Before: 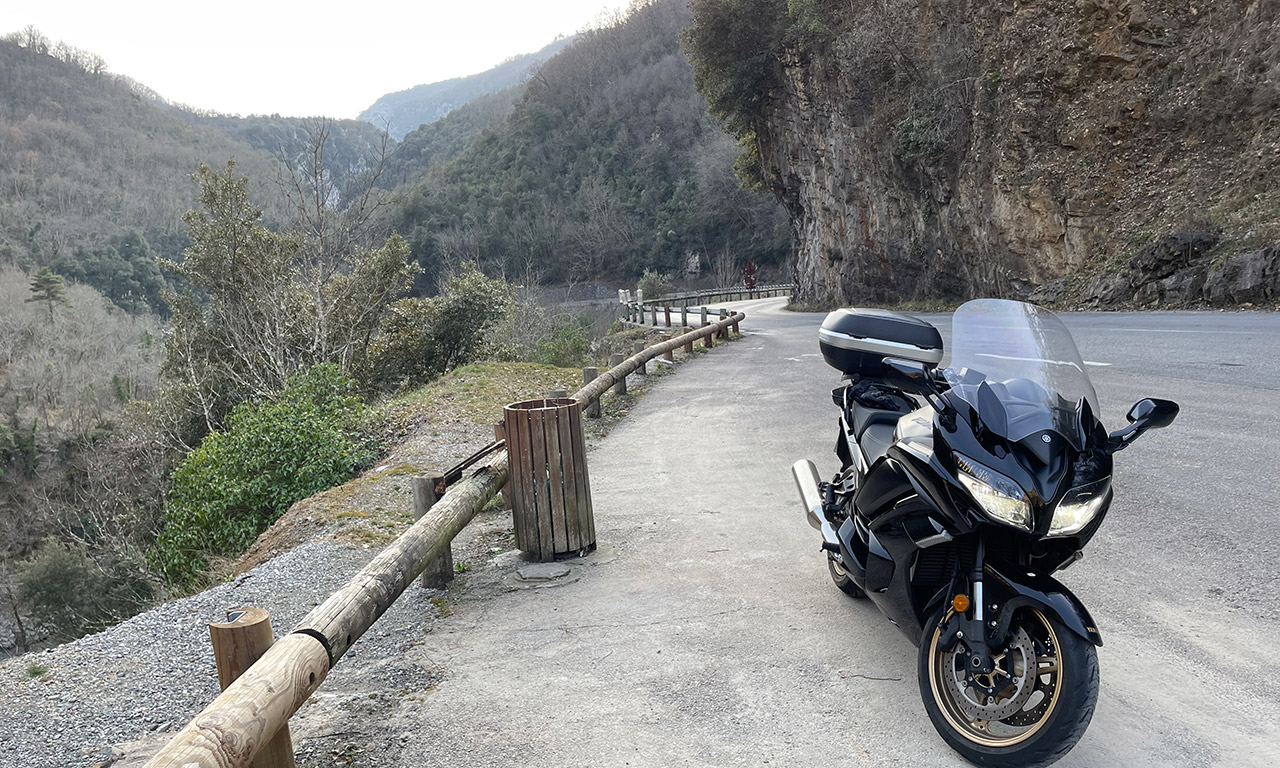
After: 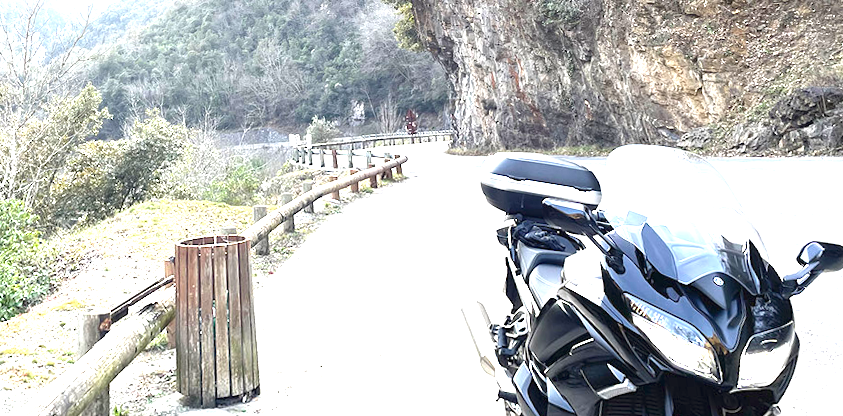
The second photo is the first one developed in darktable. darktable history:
crop: left 18.38%, top 11.092%, right 2.134%, bottom 33.217%
exposure: black level correction 0, exposure 2.138 EV, compensate exposure bias true, compensate highlight preservation false
rotate and perspective: rotation 0.72°, lens shift (vertical) -0.352, lens shift (horizontal) -0.051, crop left 0.152, crop right 0.859, crop top 0.019, crop bottom 0.964
